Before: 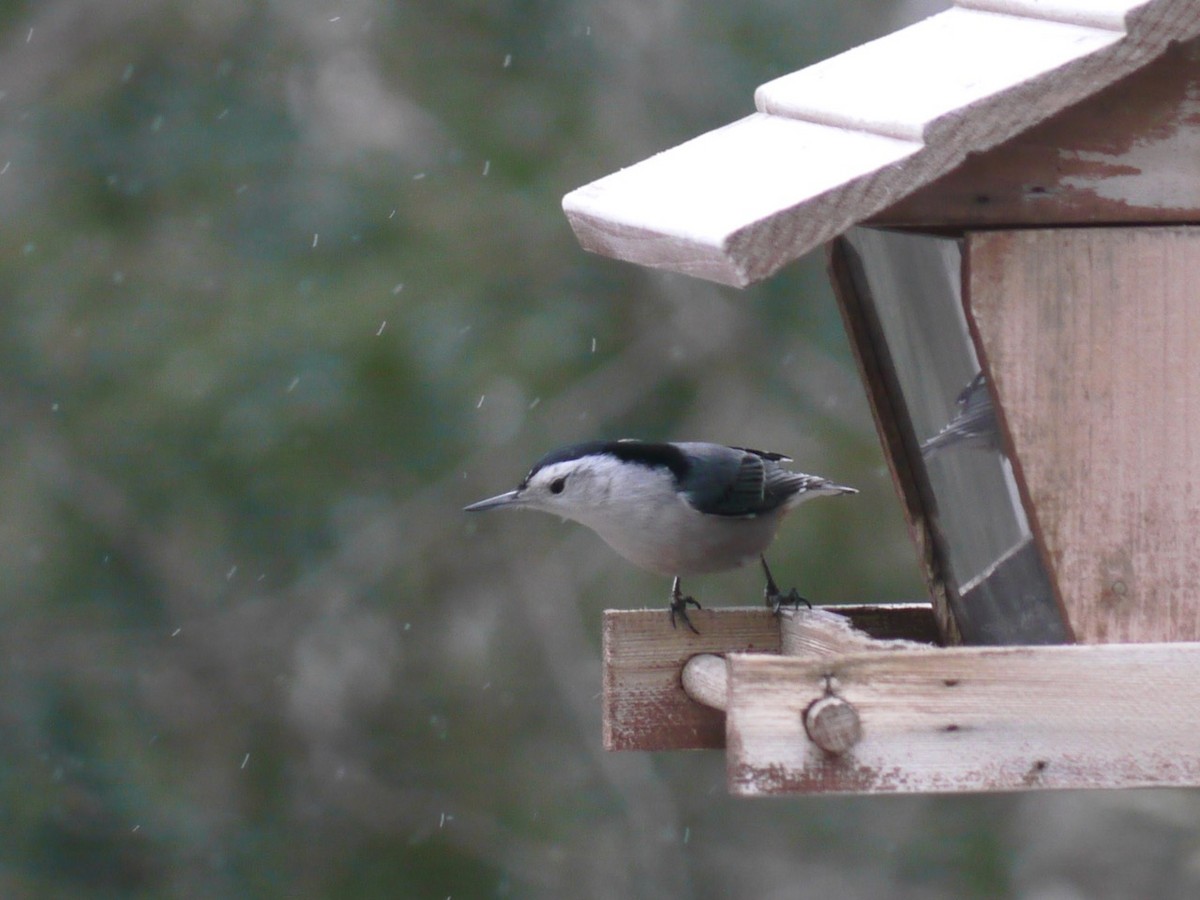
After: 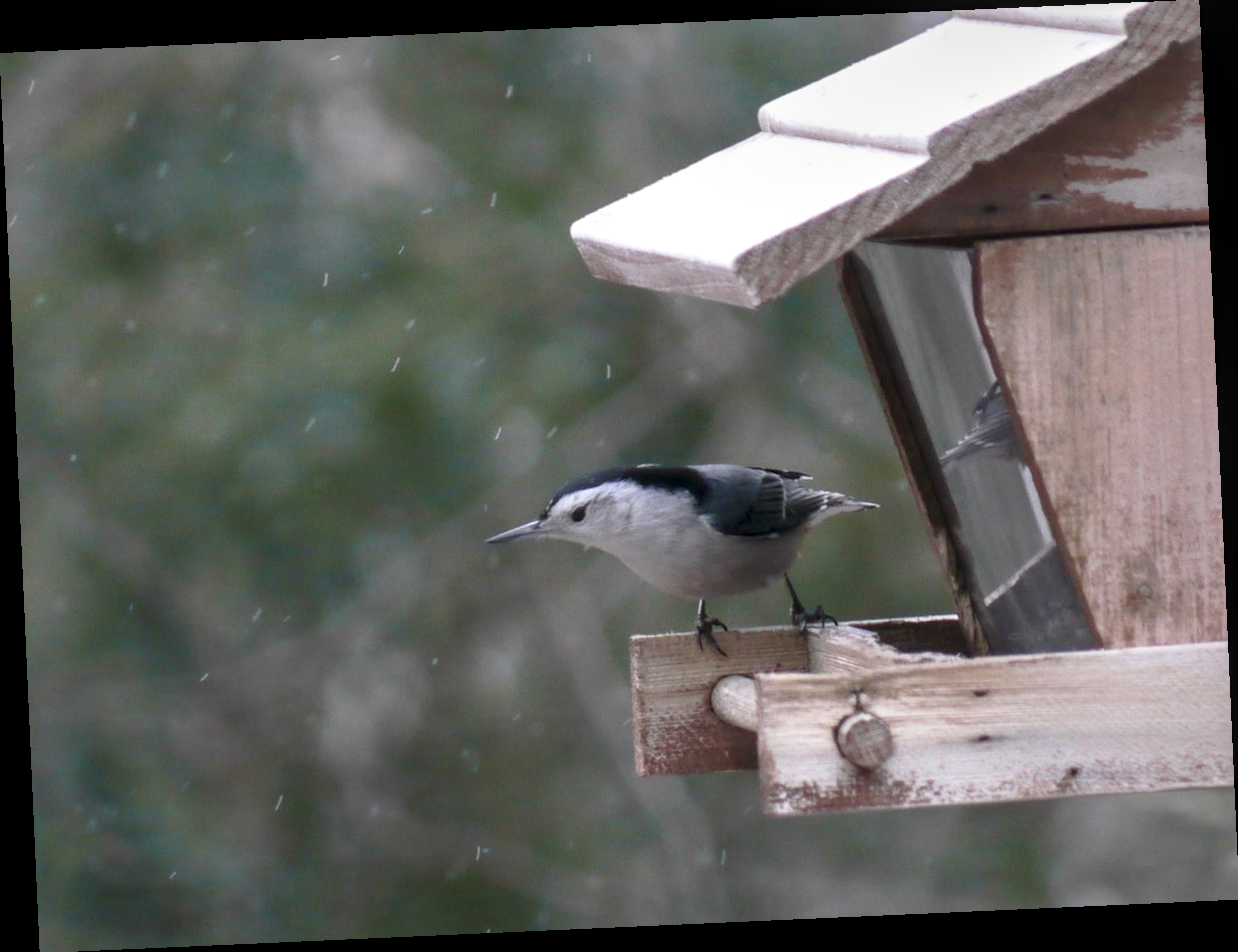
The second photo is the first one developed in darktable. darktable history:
local contrast: detail 130%
rotate and perspective: rotation -2.56°, automatic cropping off
